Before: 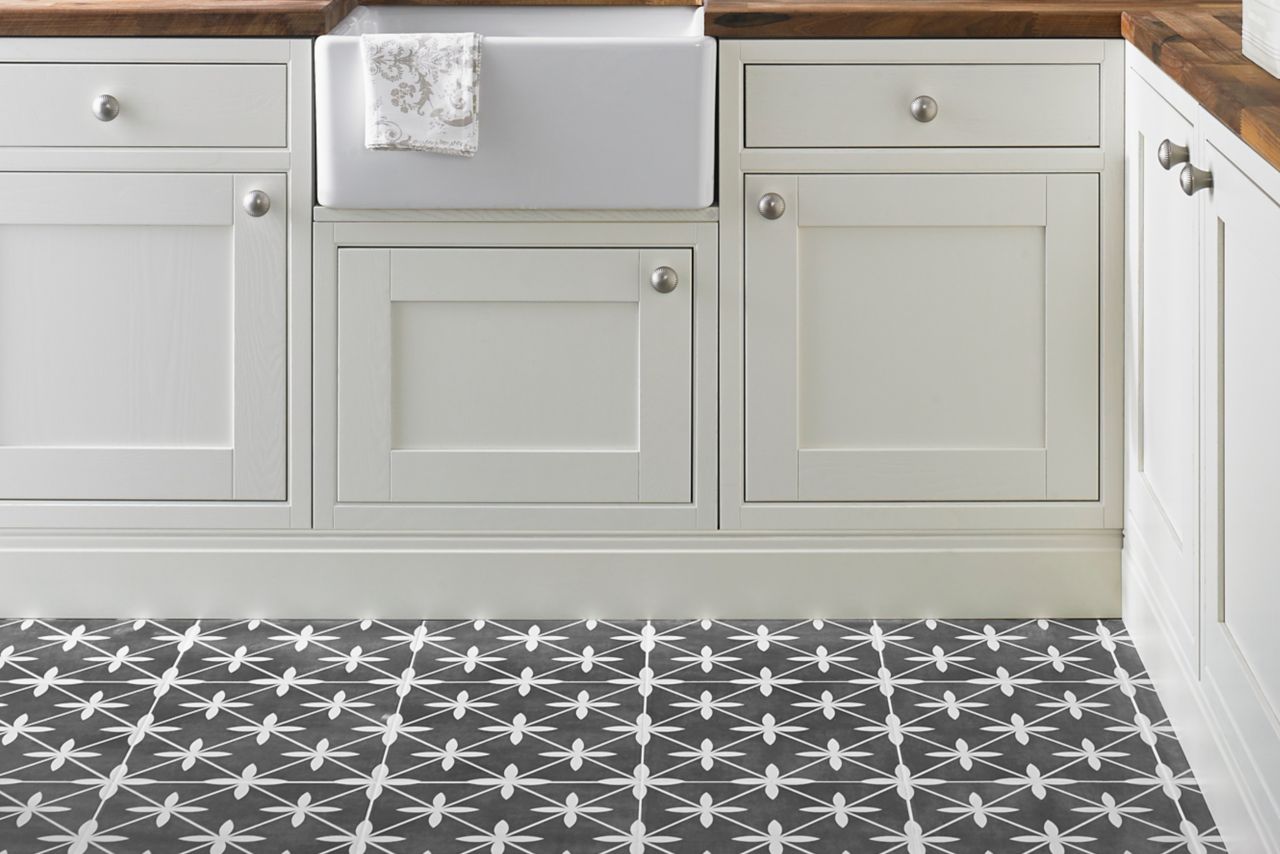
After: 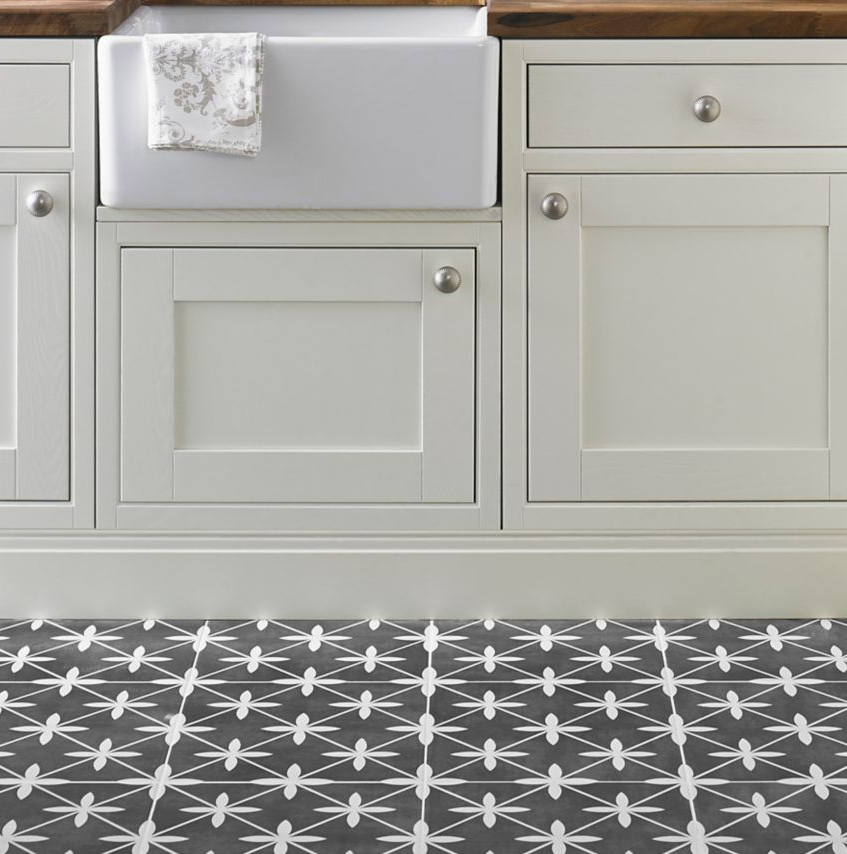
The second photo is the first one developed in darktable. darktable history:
contrast brightness saturation: saturation -0.051
color zones: curves: ch0 [(0.254, 0.492) (0.724, 0.62)]; ch1 [(0.25, 0.528) (0.719, 0.796)]; ch2 [(0, 0.472) (0.25, 0.5) (0.73, 0.184)]
crop: left 17.018%, right 16.75%
